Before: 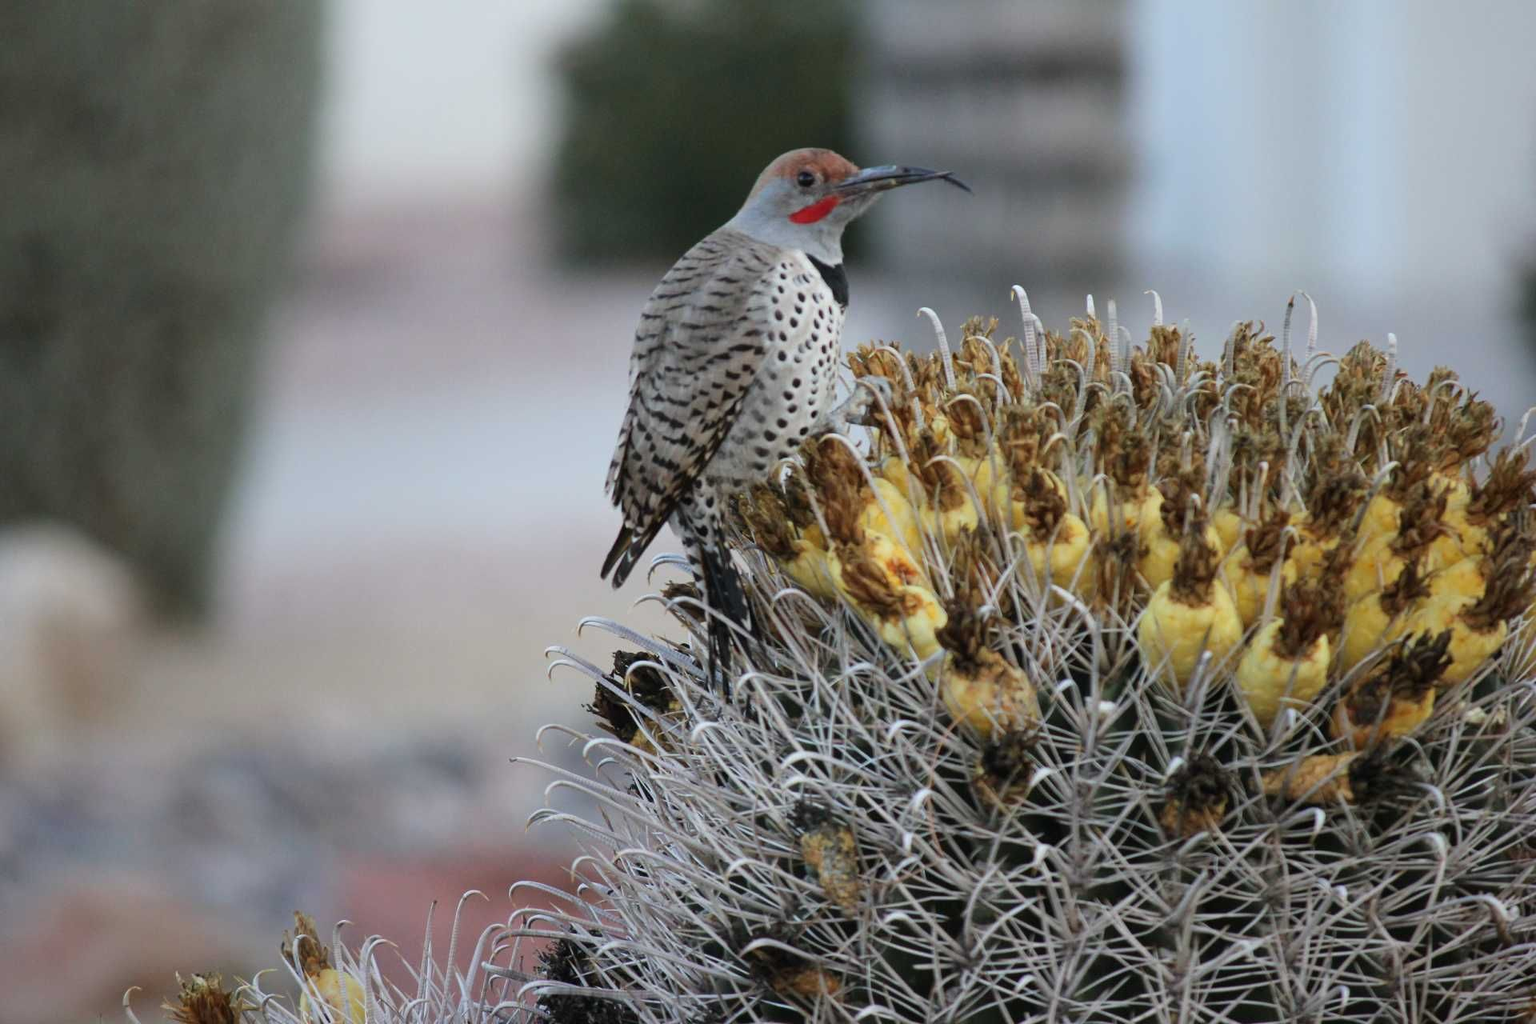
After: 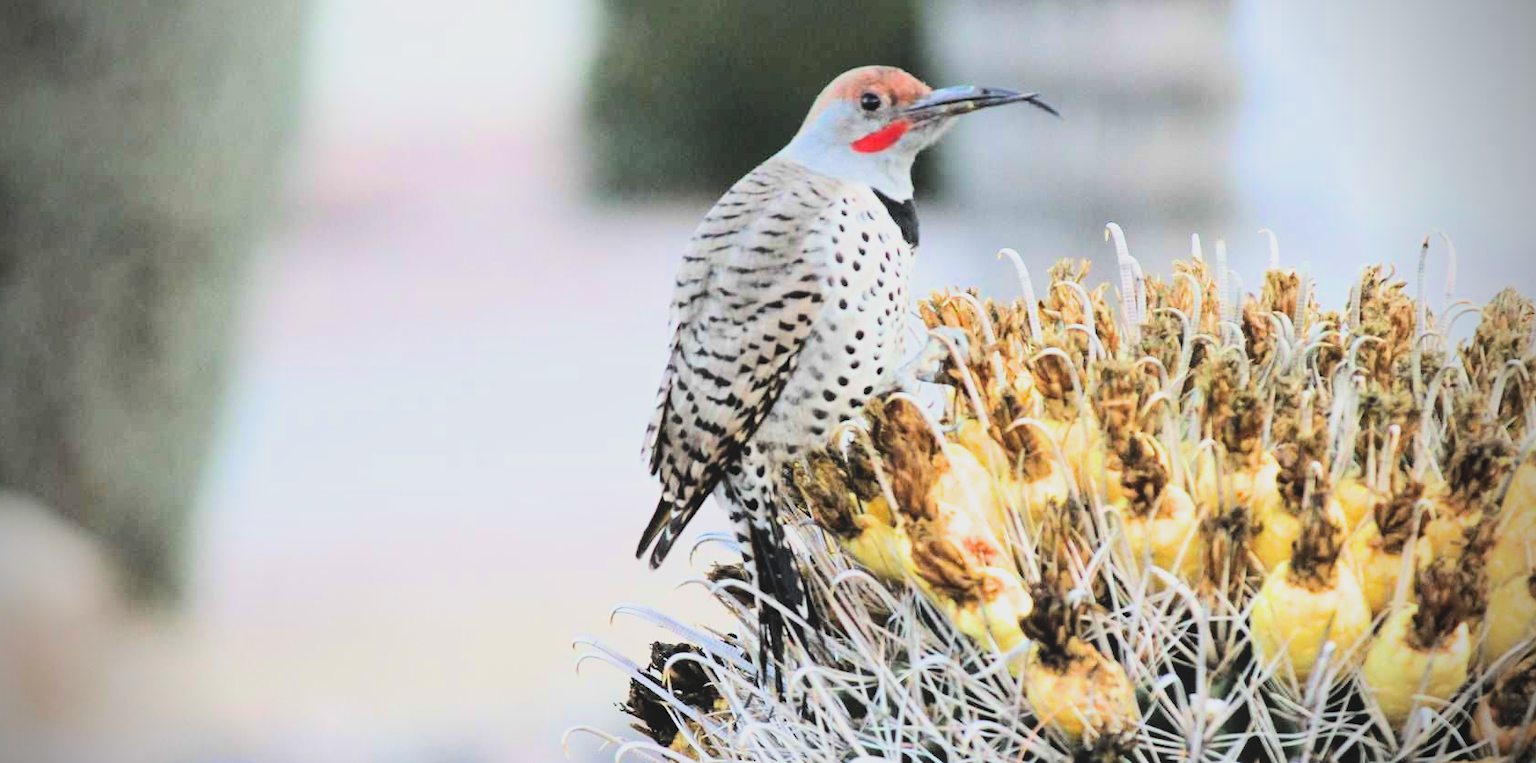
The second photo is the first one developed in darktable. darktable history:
crop: left 2.974%, top 8.864%, right 9.655%, bottom 25.97%
levels: levels [0.062, 0.494, 0.925]
contrast brightness saturation: contrast -0.274
exposure: black level correction 0, exposure 1.386 EV, compensate highlight preservation false
vignetting: brightness -0.882
tone equalizer: -8 EV -1.11 EV, -7 EV -0.99 EV, -6 EV -0.879 EV, -5 EV -0.594 EV, -3 EV 0.568 EV, -2 EV 0.888 EV, -1 EV 1.01 EV, +0 EV 1.07 EV, edges refinement/feathering 500, mask exposure compensation -1.57 EV, preserve details no
filmic rgb: black relative exposure -7.65 EV, white relative exposure 4.56 EV, hardness 3.61, color science v6 (2022)
